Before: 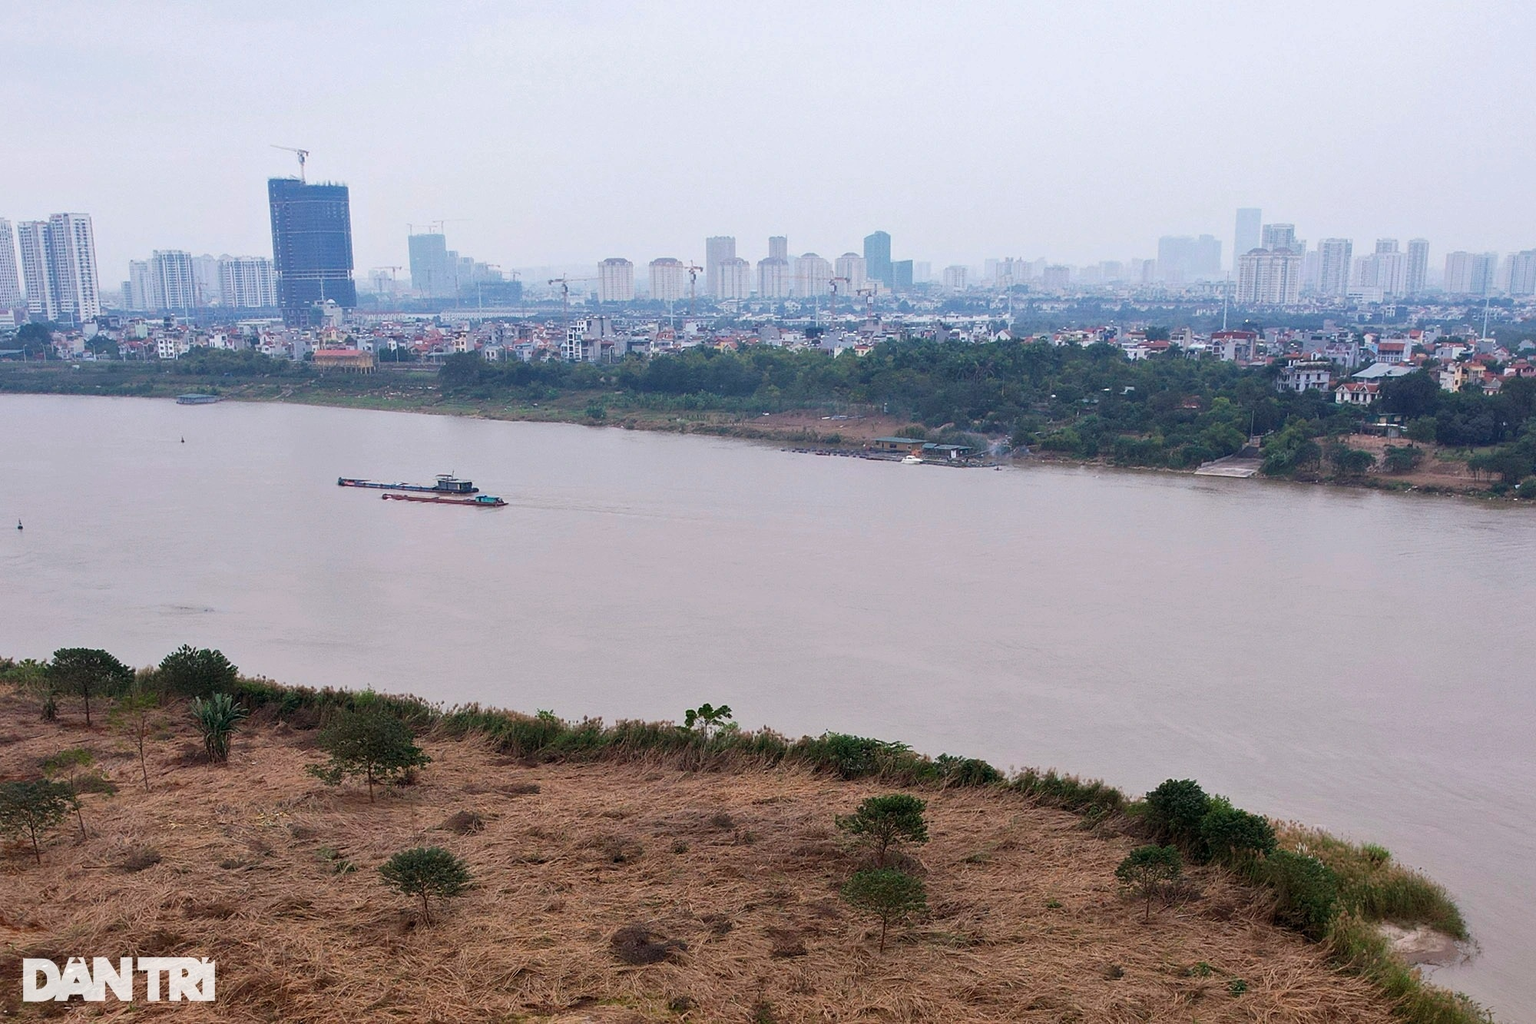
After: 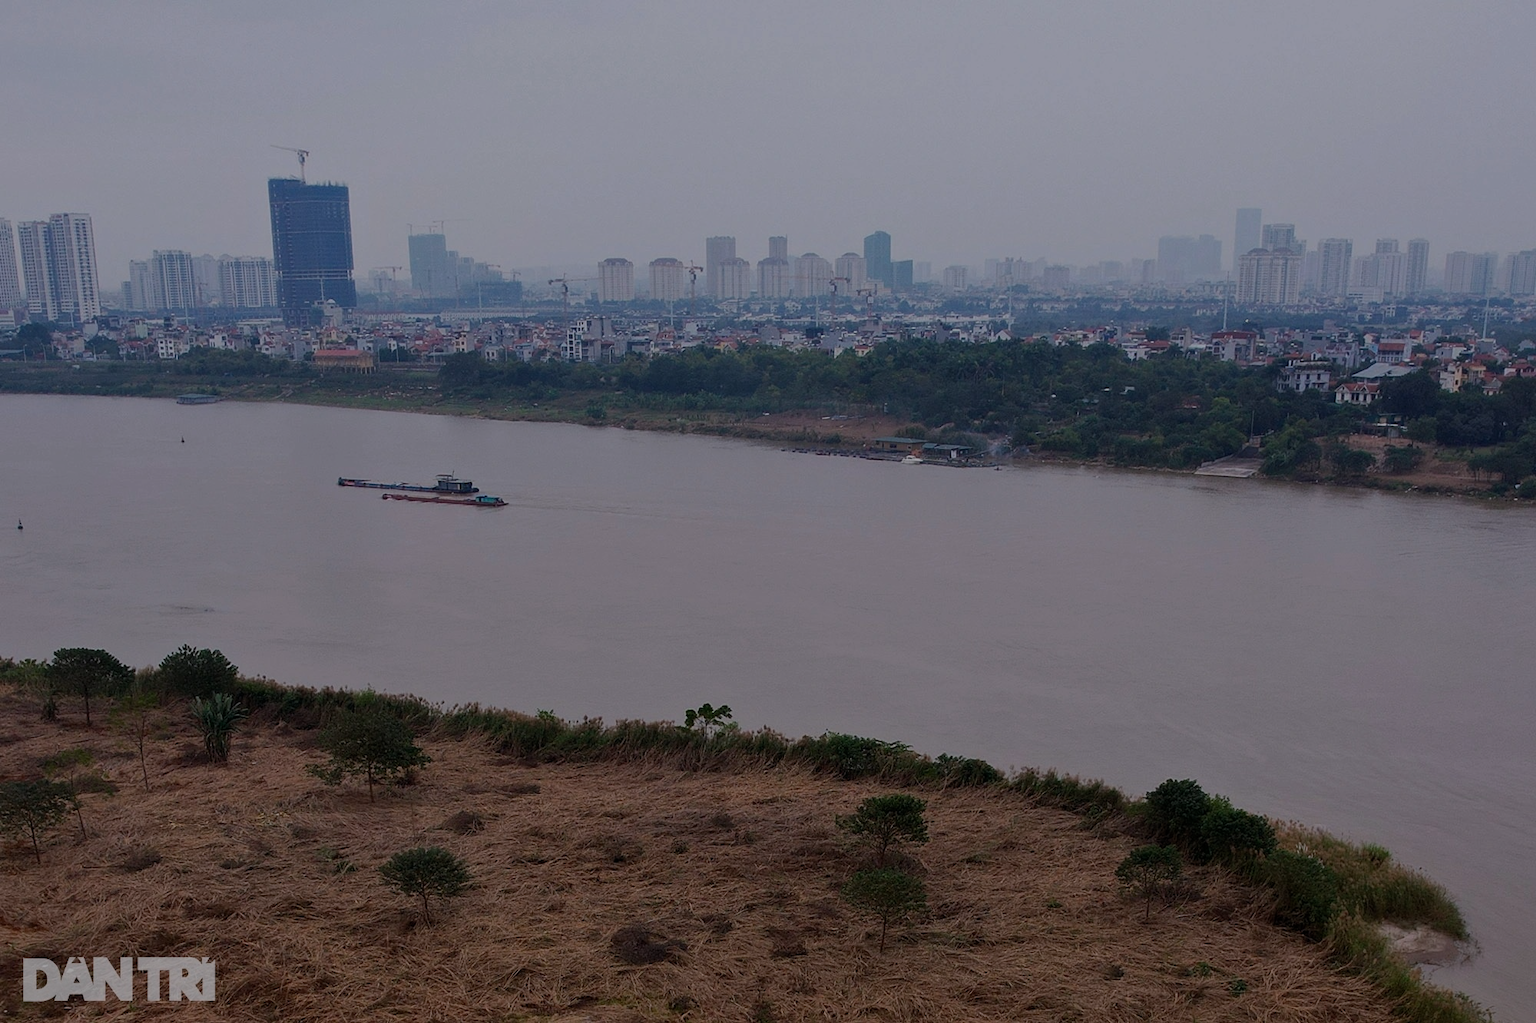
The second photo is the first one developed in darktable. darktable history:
white balance: red 1.004, blue 1.024
exposure: exposure -1.468 EV, compensate highlight preservation false
